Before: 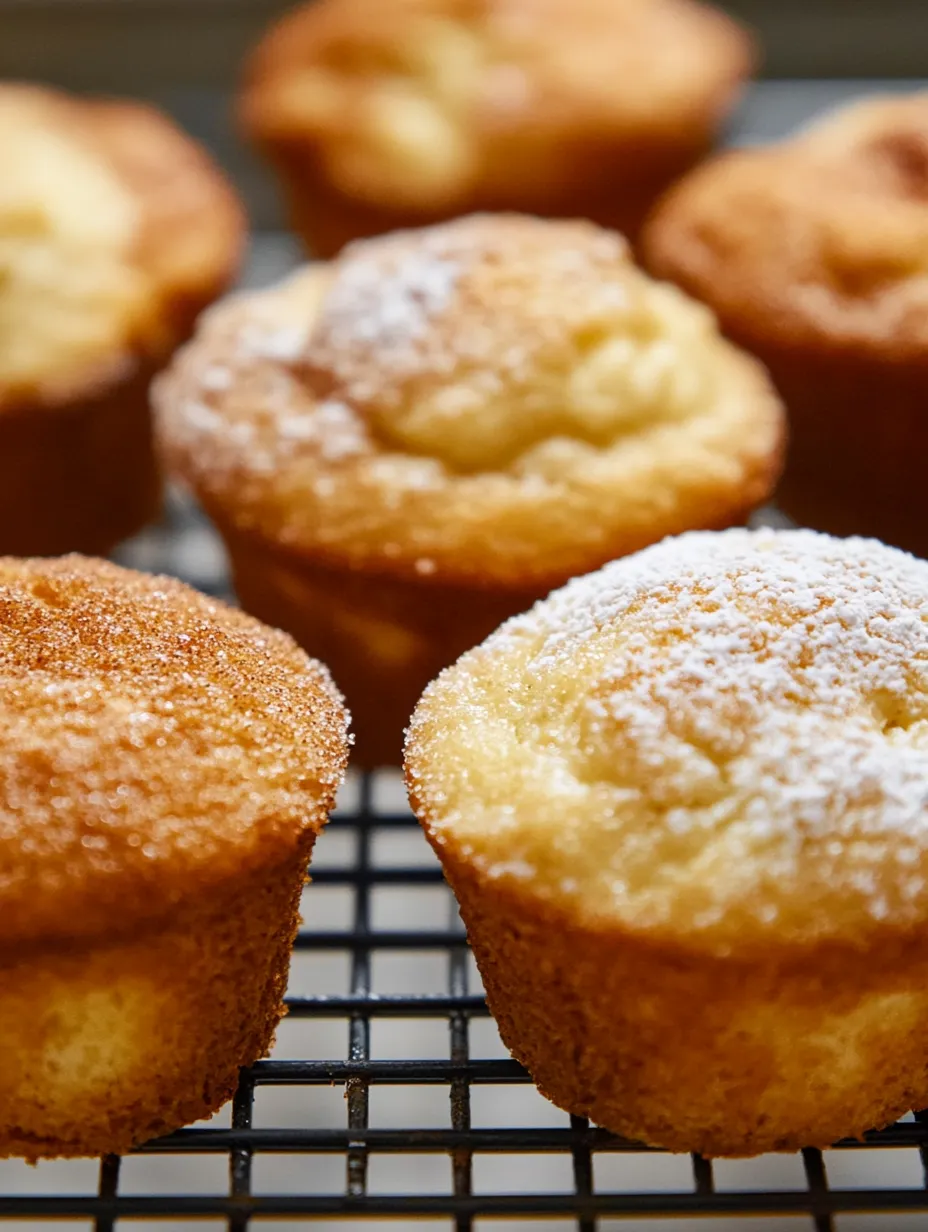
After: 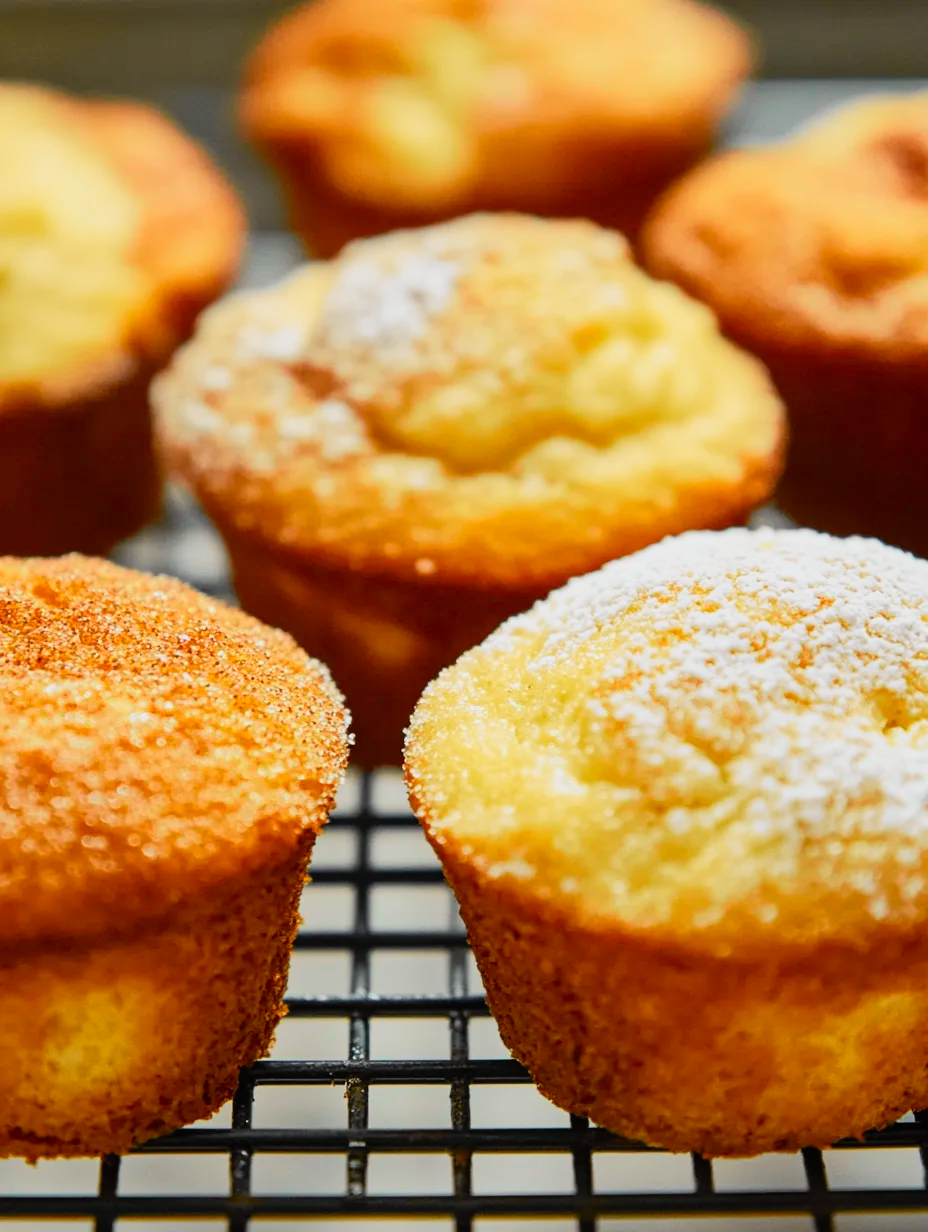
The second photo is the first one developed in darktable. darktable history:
tone curve: curves: ch0 [(0, 0.005) (0.103, 0.097) (0.18, 0.207) (0.384, 0.465) (0.491, 0.585) (0.629, 0.726) (0.84, 0.866) (1, 0.947)]; ch1 [(0, 0) (0.172, 0.123) (0.324, 0.253) (0.396, 0.388) (0.478, 0.461) (0.499, 0.497) (0.532, 0.515) (0.57, 0.584) (0.635, 0.675) (0.805, 0.892) (1, 1)]; ch2 [(0, 0) (0.411, 0.424) (0.496, 0.501) (0.515, 0.507) (0.553, 0.562) (0.604, 0.642) (0.708, 0.768) (0.839, 0.916) (1, 1)], color space Lab, independent channels, preserve colors none
rgb curve: curves: ch2 [(0, 0) (0.567, 0.512) (1, 1)], mode RGB, independent channels
